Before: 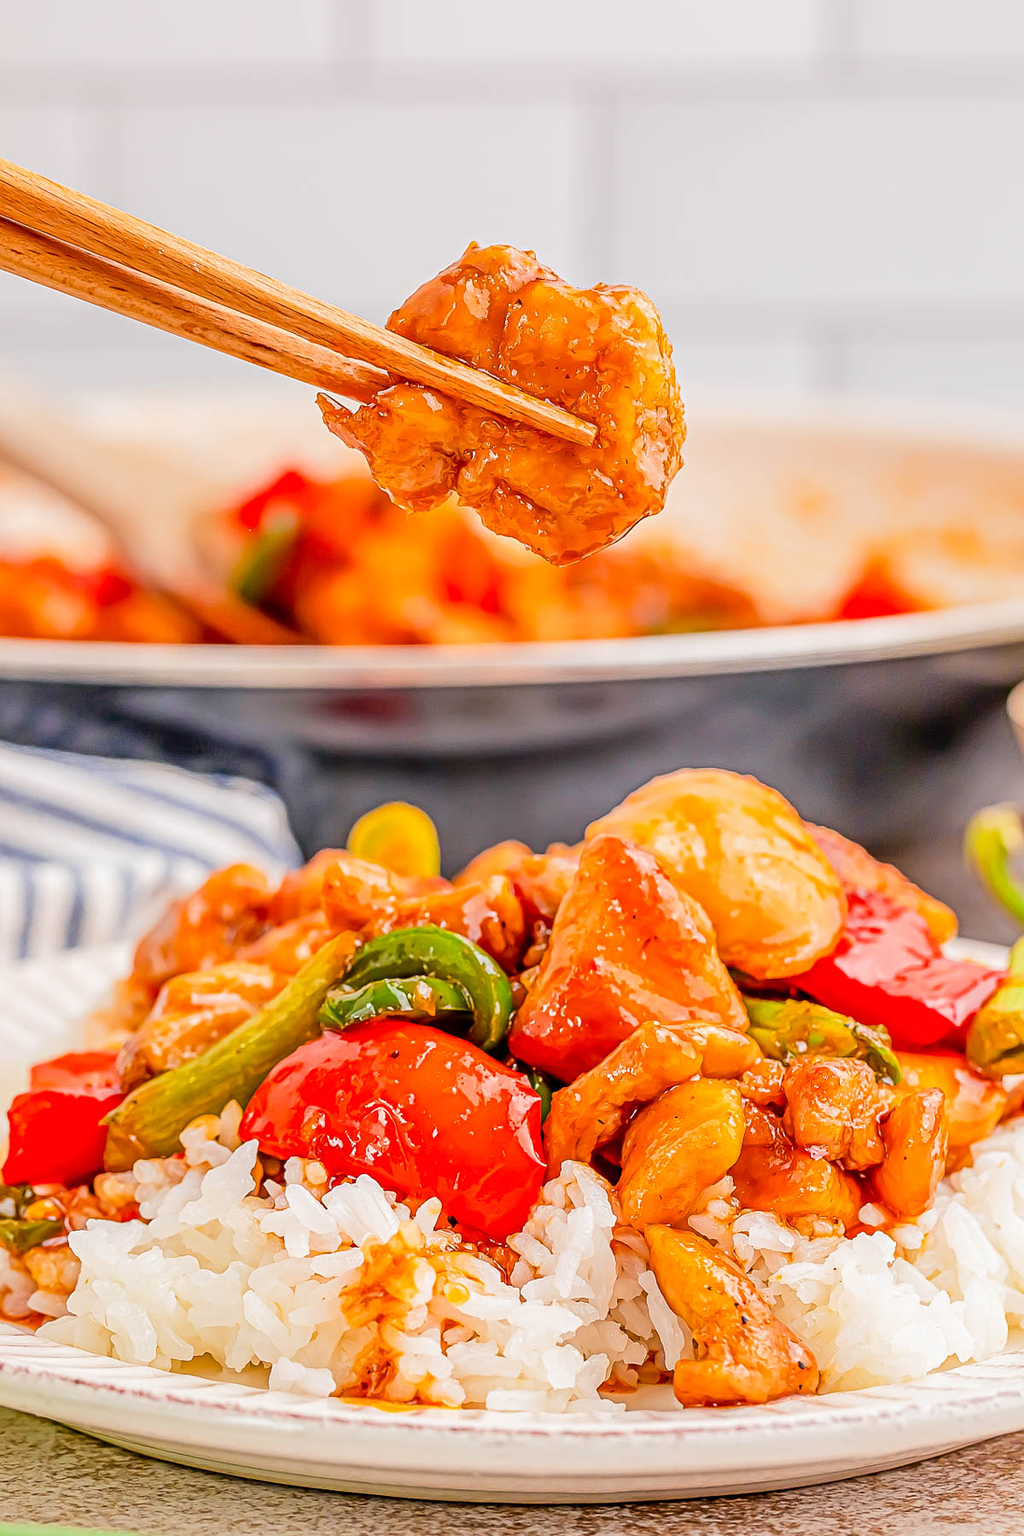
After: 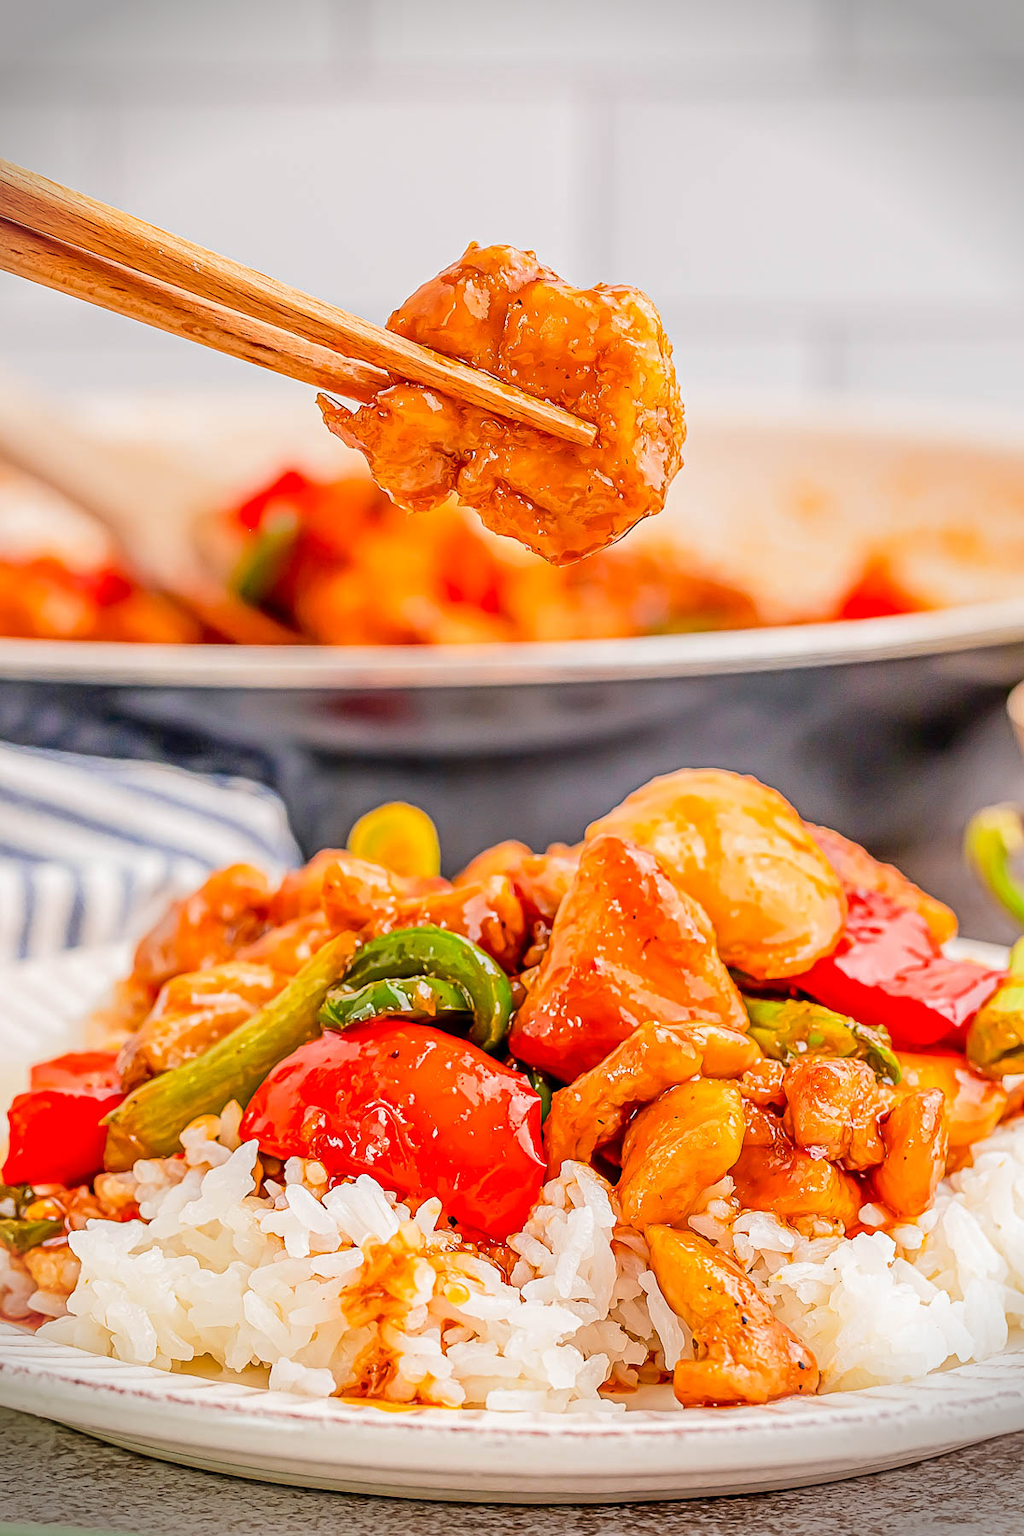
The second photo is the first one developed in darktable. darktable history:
vignetting: fall-off start 87.86%, fall-off radius 24.32%
